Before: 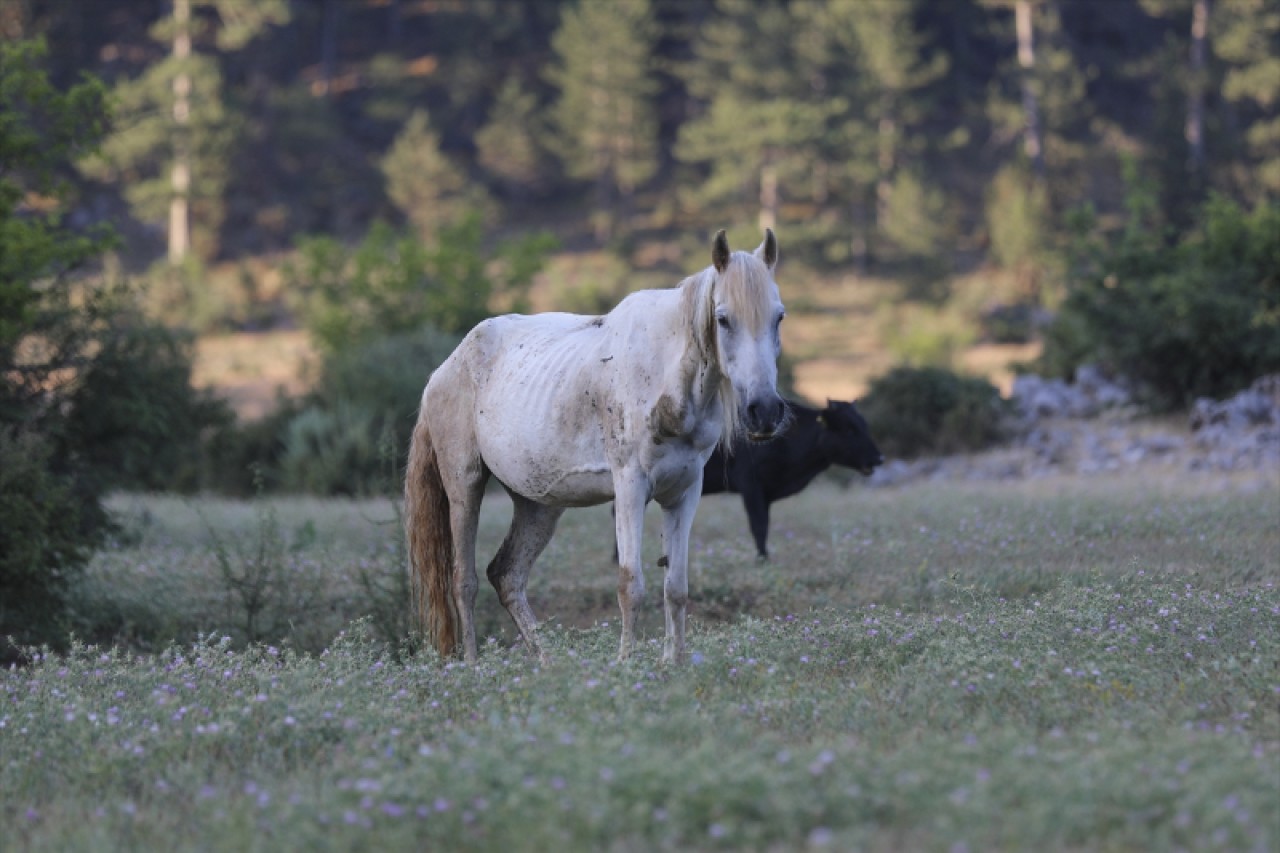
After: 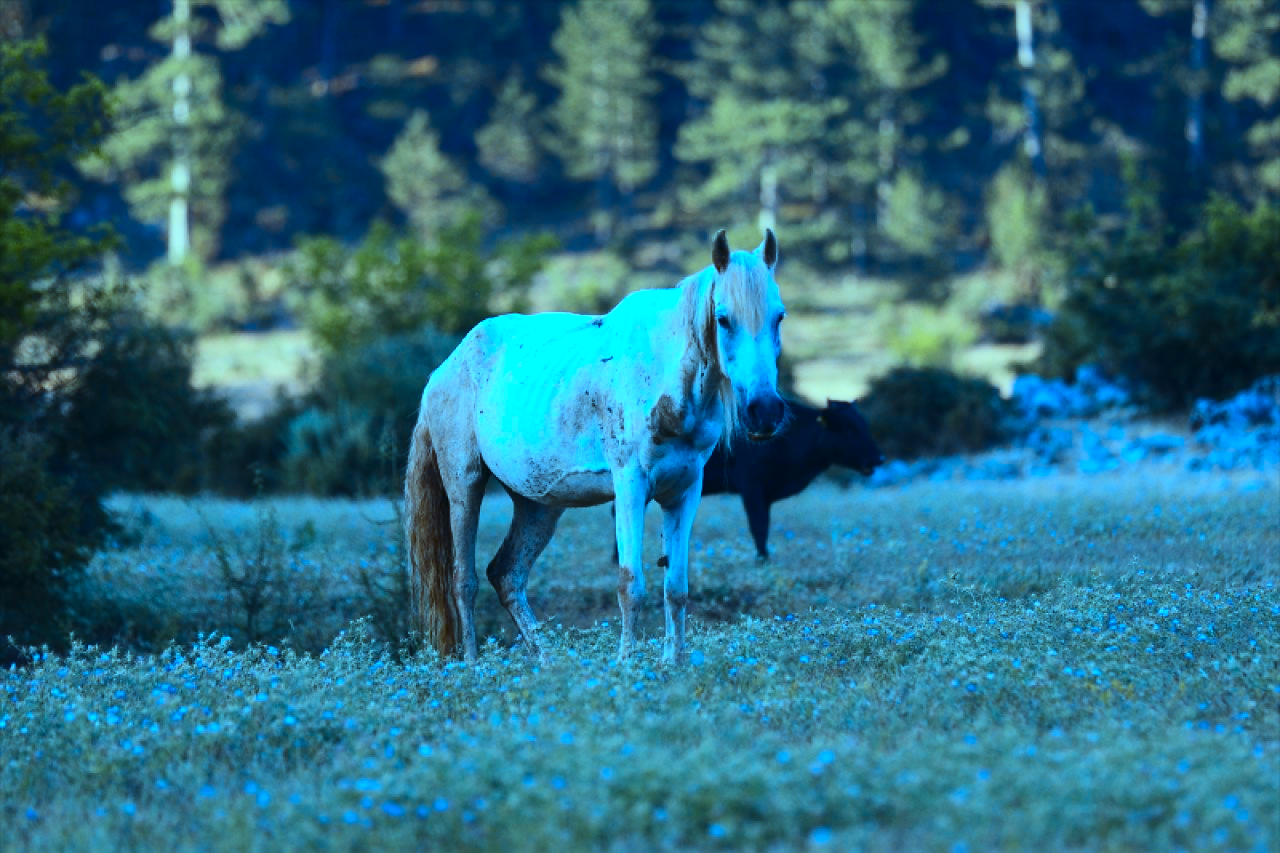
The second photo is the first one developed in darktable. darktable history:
color contrast: green-magenta contrast 1.12, blue-yellow contrast 1.95, unbound 0
color correction: highlights a* -11.71, highlights b* -15.58
contrast brightness saturation: contrast 0.28
color balance: mode lift, gamma, gain (sRGB), lift [0.997, 0.979, 1.021, 1.011], gamma [1, 1.084, 0.916, 0.998], gain [1, 0.87, 1.13, 1.101], contrast 4.55%, contrast fulcrum 38.24%, output saturation 104.09%
